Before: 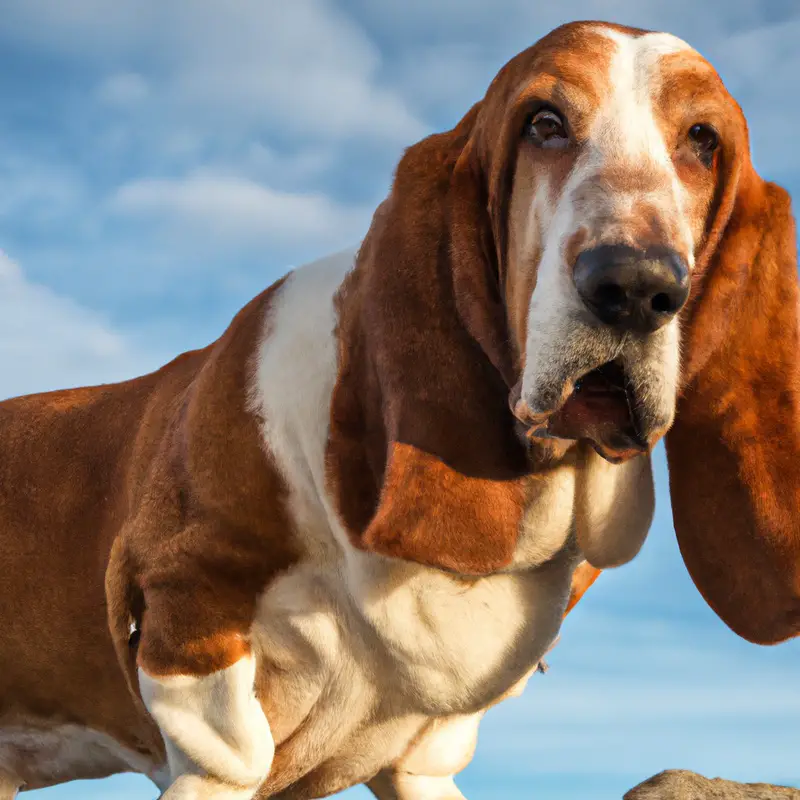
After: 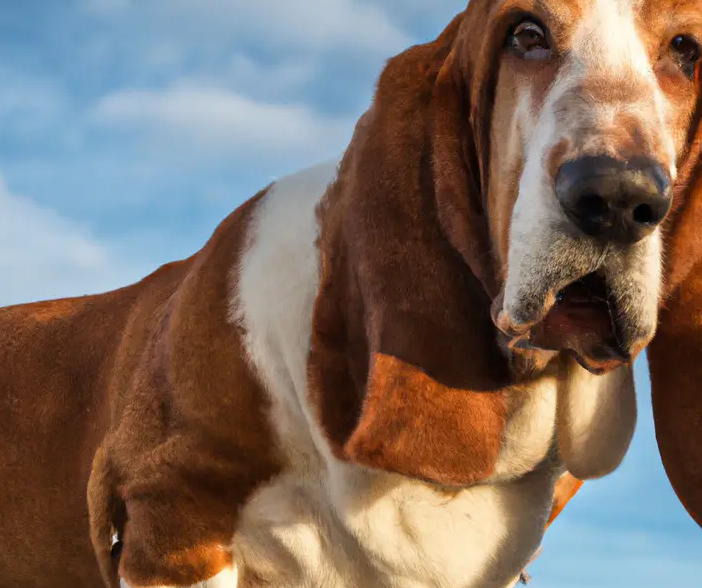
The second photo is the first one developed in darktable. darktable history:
crop and rotate: left 2.365%, top 11.236%, right 9.804%, bottom 15.202%
